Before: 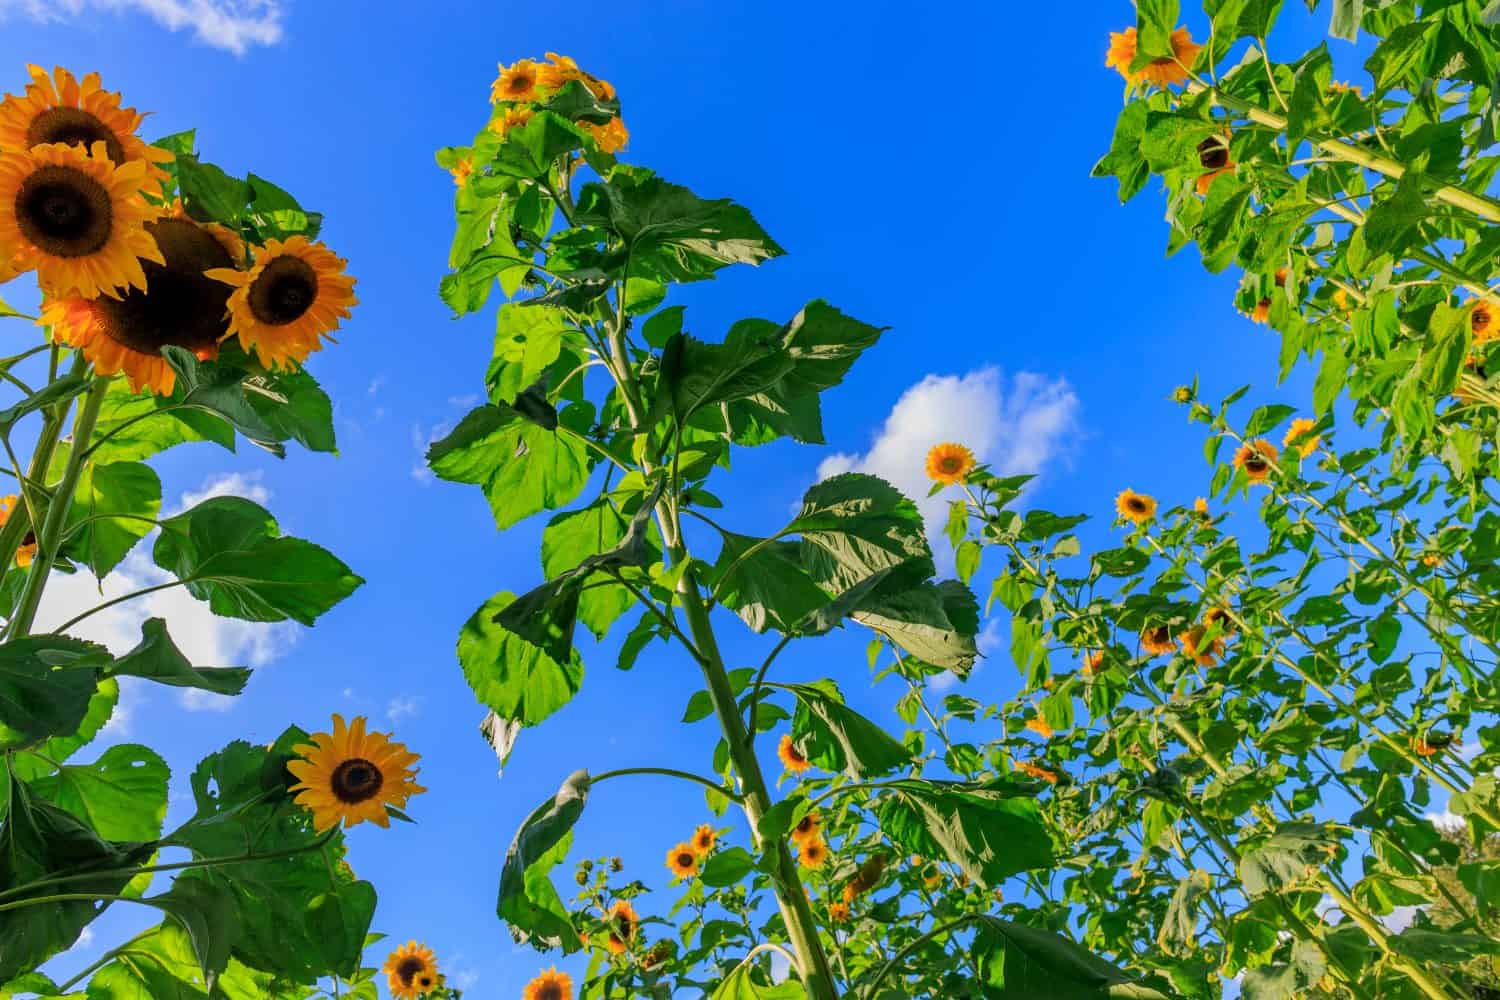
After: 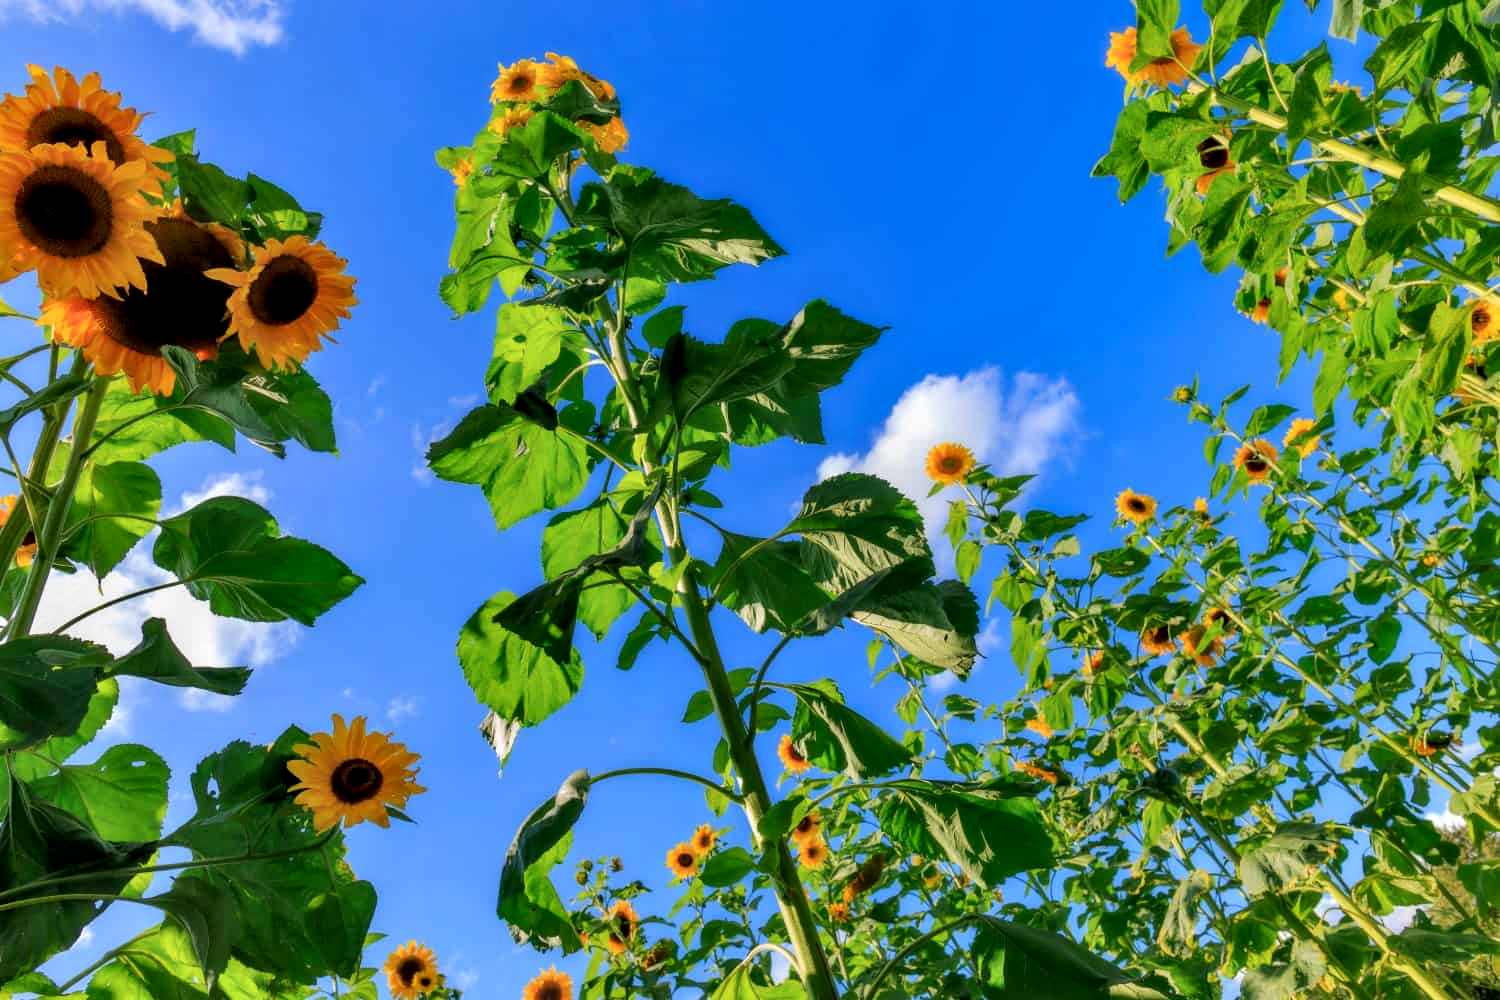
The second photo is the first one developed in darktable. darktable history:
contrast equalizer: octaves 7, y [[0.514, 0.573, 0.581, 0.508, 0.5, 0.5], [0.5 ×6], [0.5 ×6], [0 ×6], [0 ×6]]
